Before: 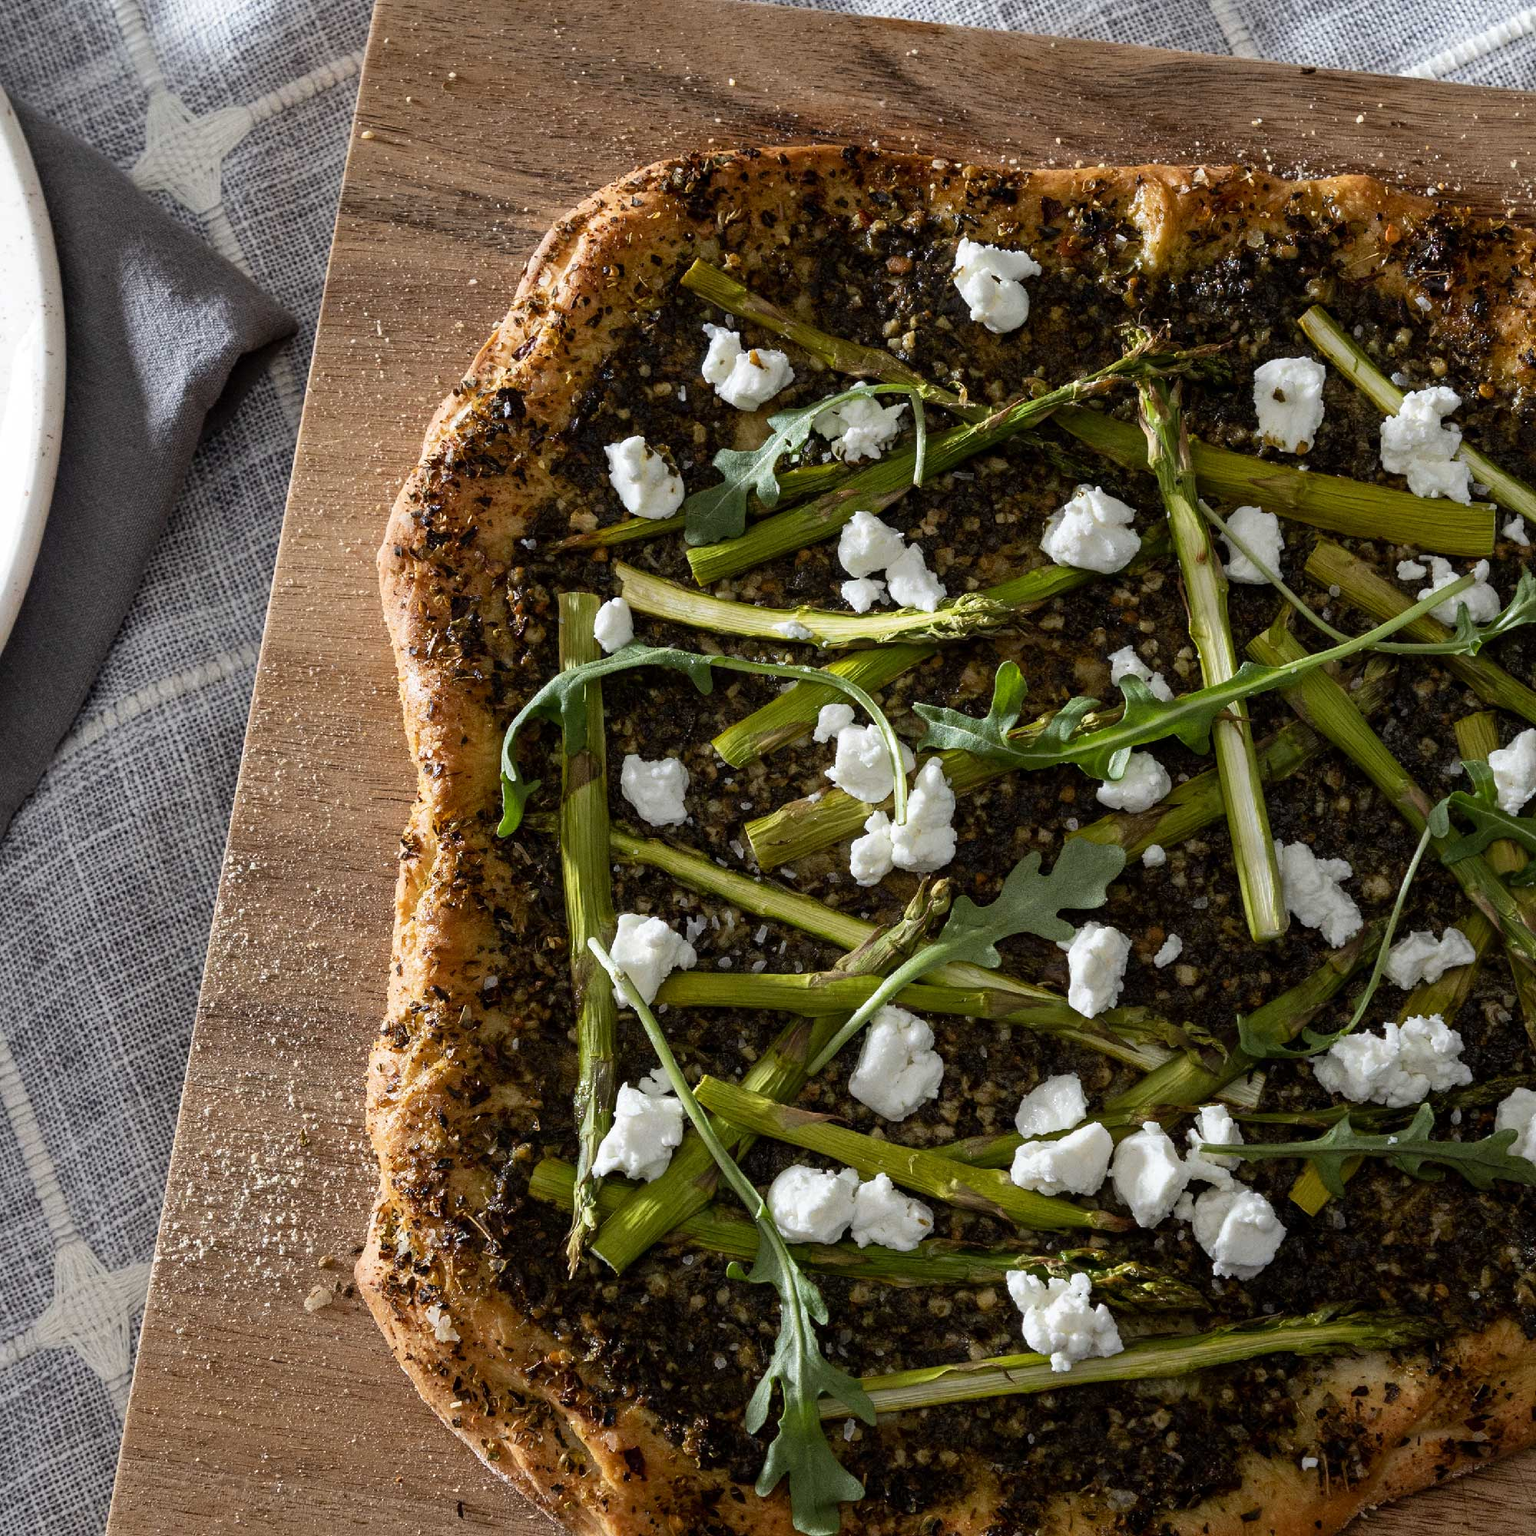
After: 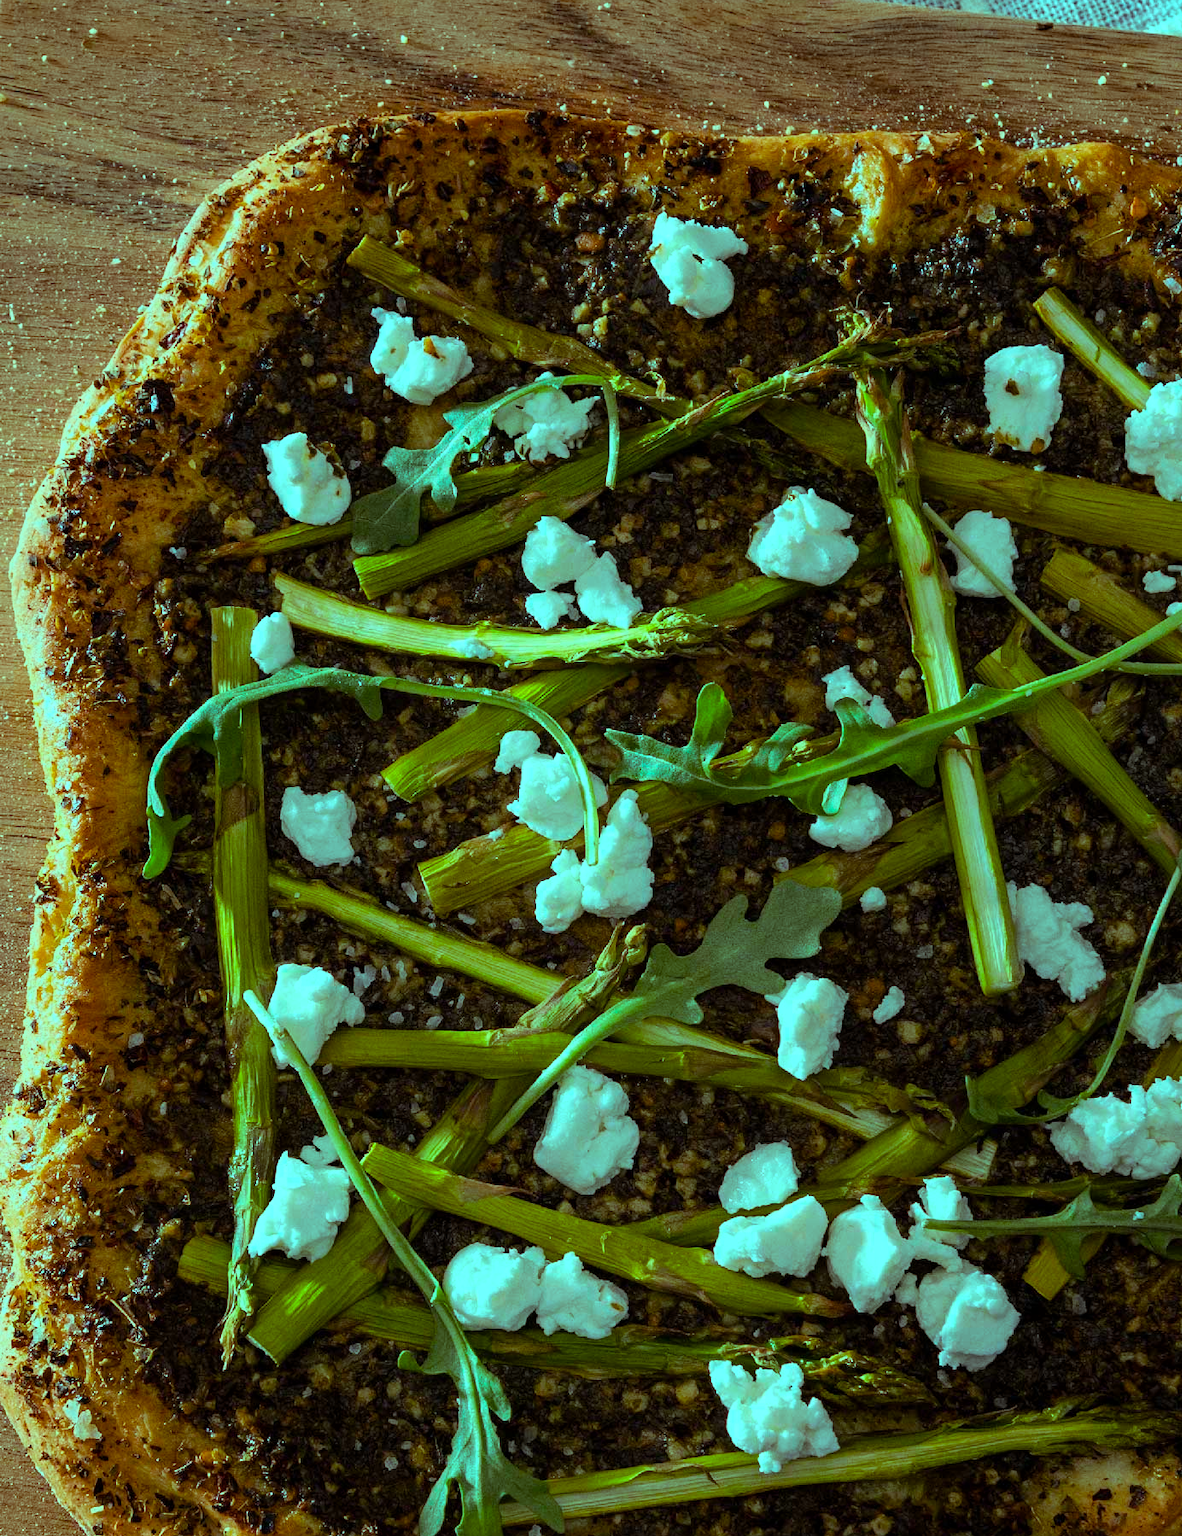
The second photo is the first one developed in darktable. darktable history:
color balance rgb: highlights gain › chroma 7.563%, highlights gain › hue 181.98°, perceptual saturation grading › global saturation 31.037%
crop and rotate: left 24.025%, top 3.061%, right 6.692%, bottom 6.976%
